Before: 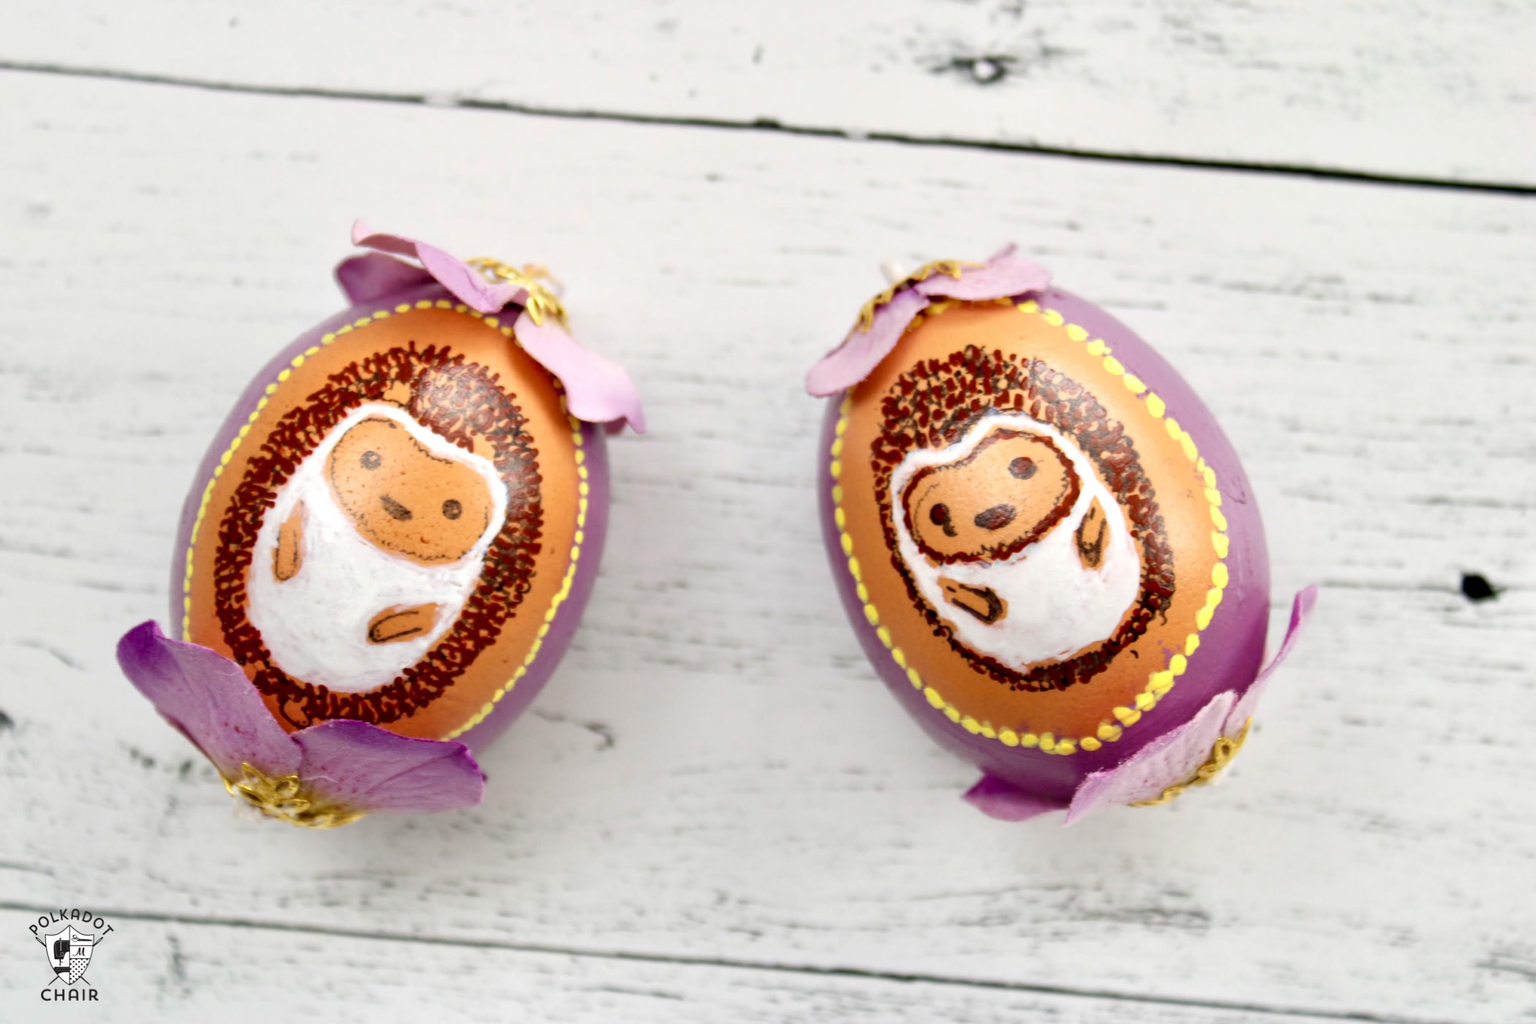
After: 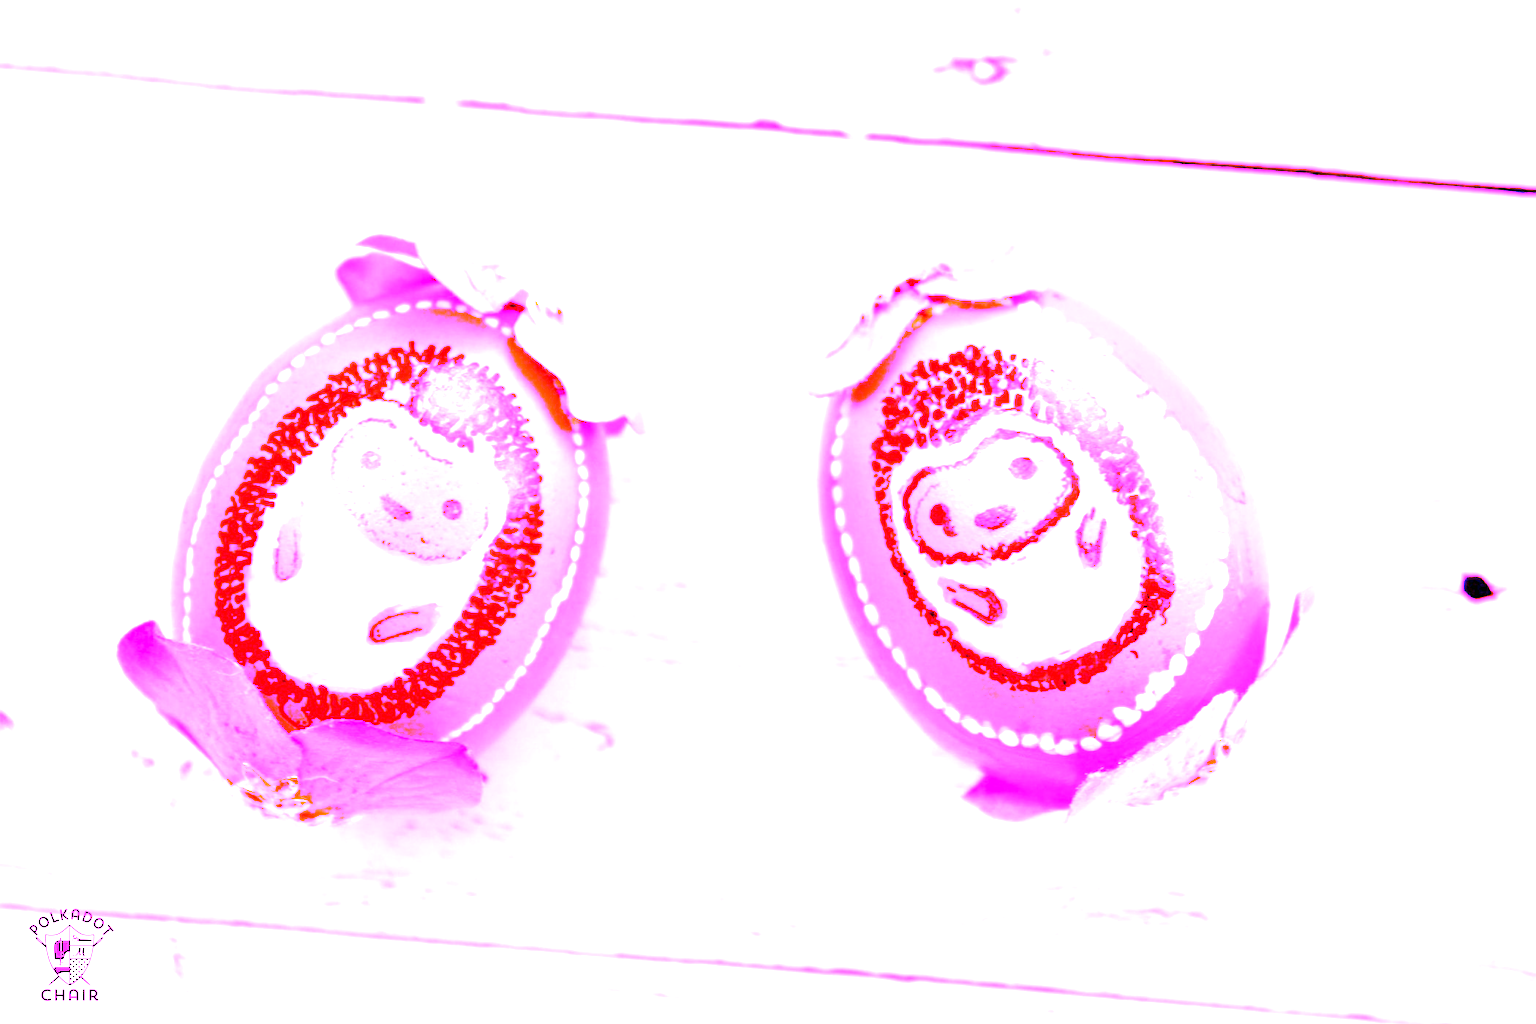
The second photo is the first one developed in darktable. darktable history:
white balance: red 8, blue 8
exposure: black level correction 0, exposure 1.2 EV, compensate highlight preservation false
